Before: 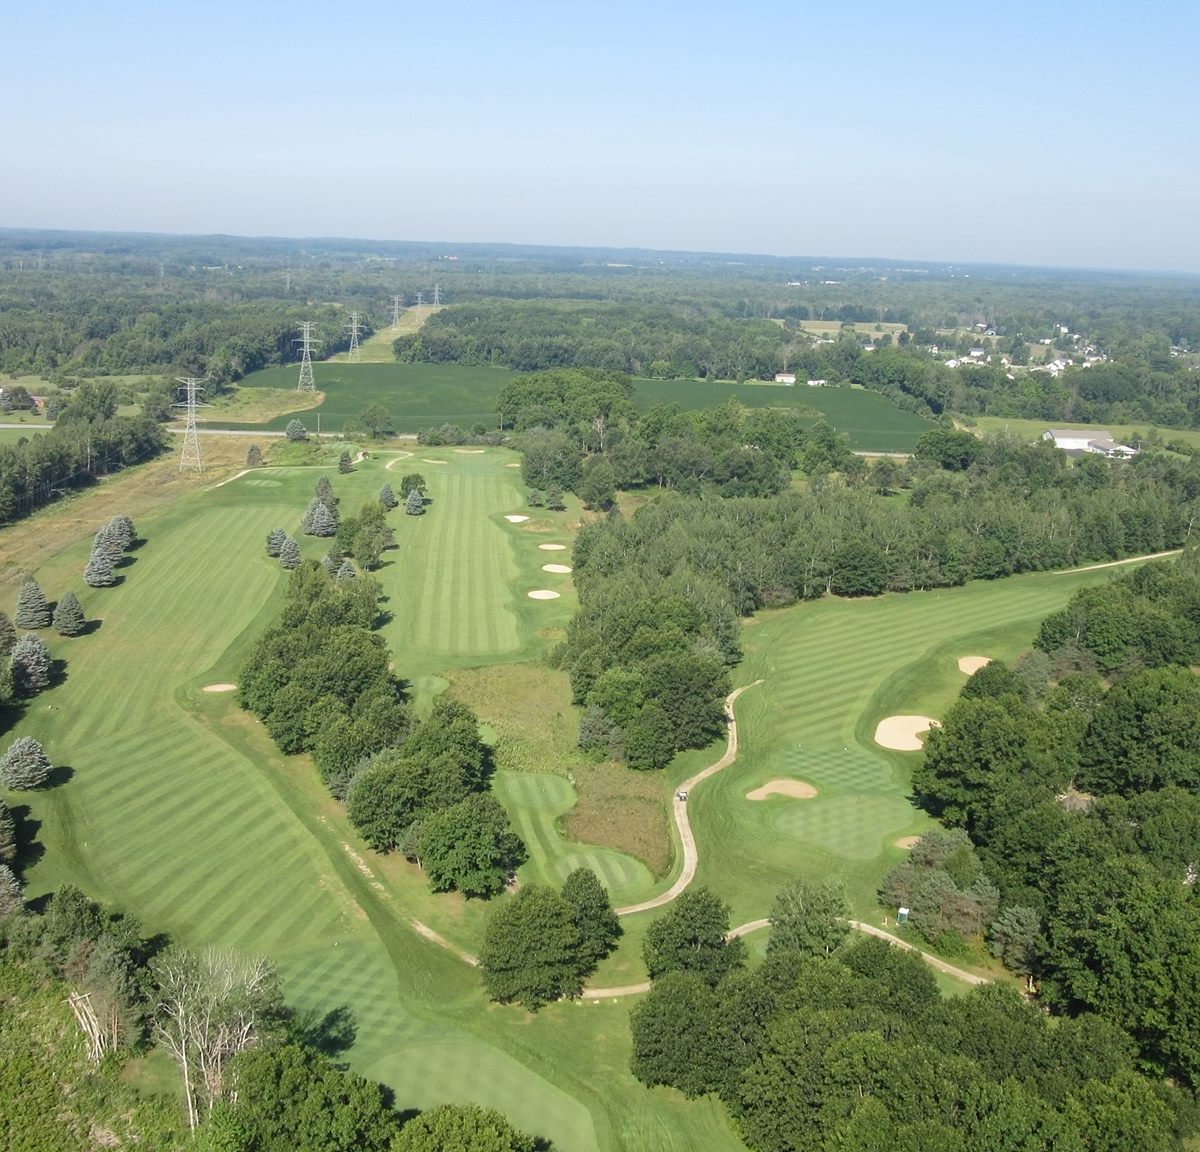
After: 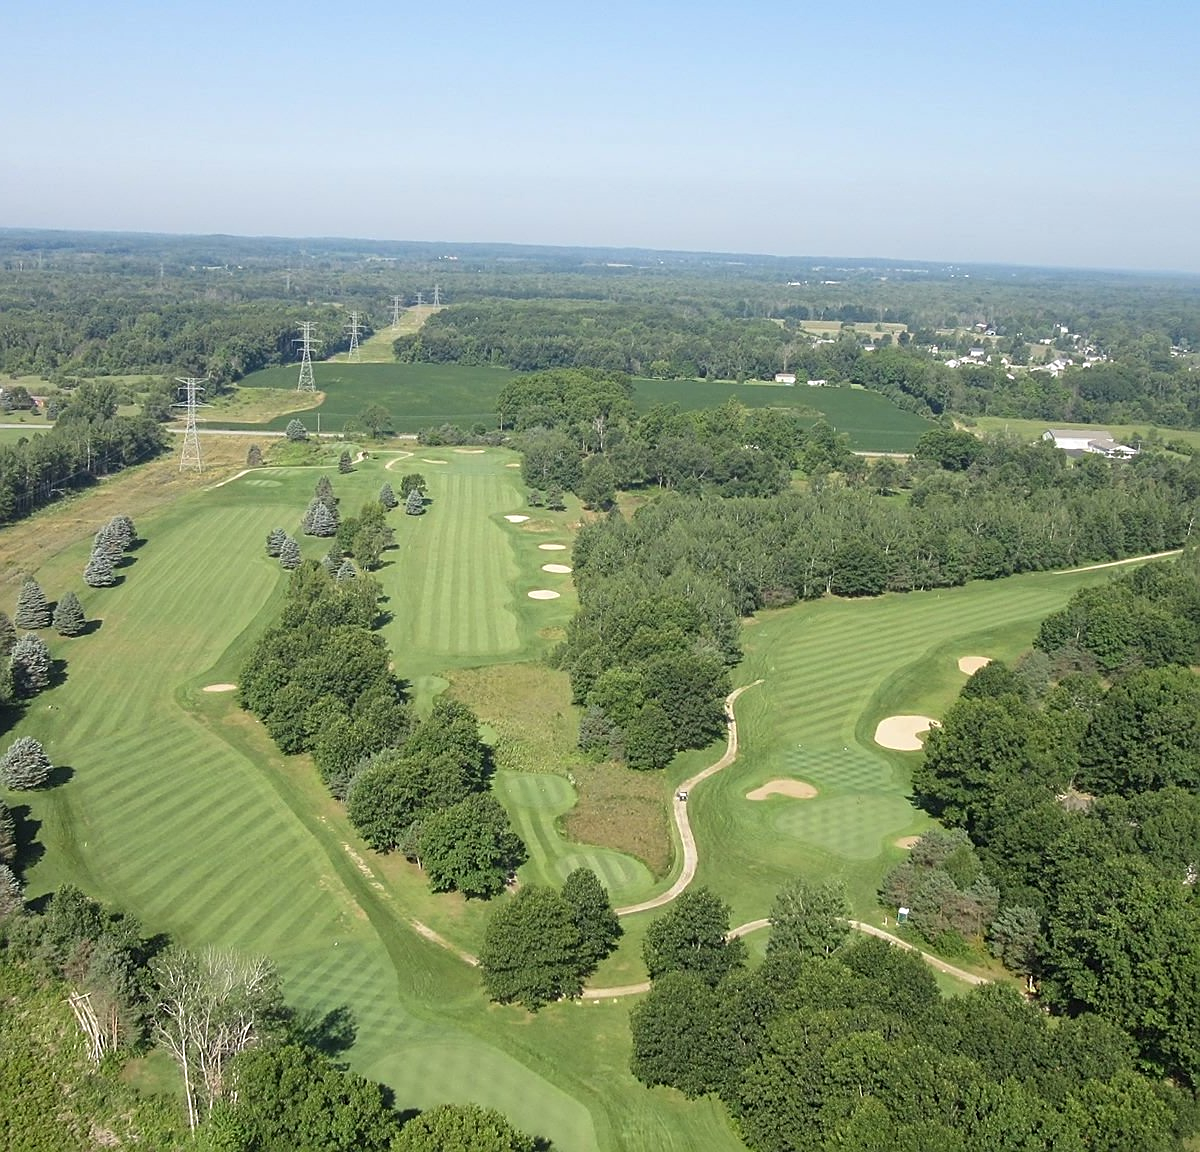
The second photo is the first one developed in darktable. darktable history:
sharpen: on, module defaults
shadows and highlights: shadows 37.6, highlights -27.34, soften with gaussian
